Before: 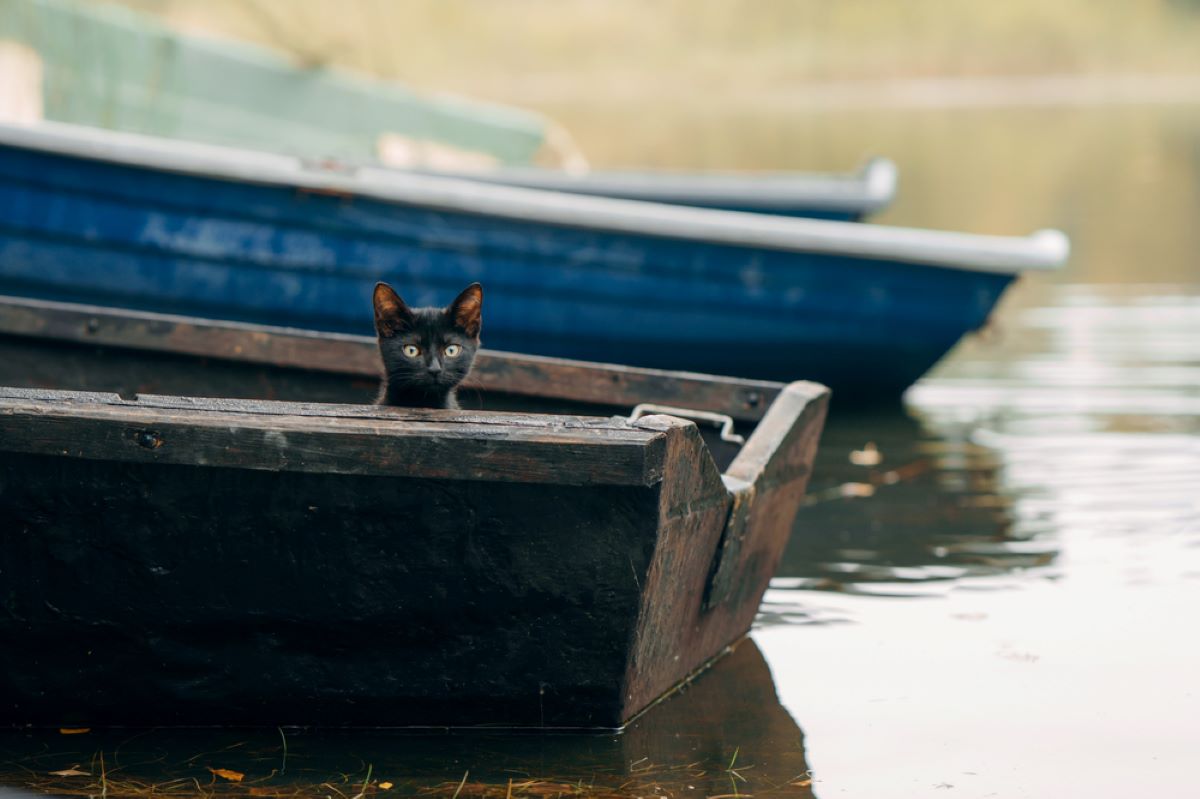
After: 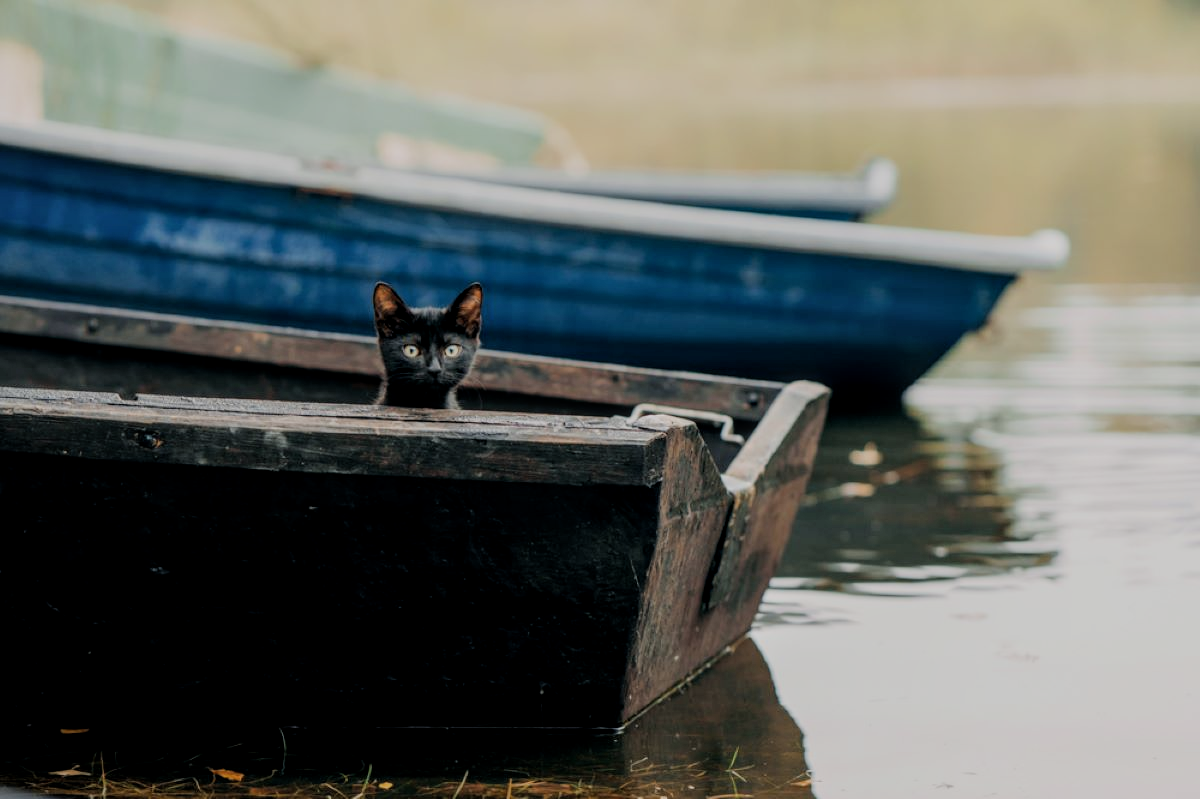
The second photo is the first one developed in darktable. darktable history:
filmic rgb: black relative exposure -7.16 EV, white relative exposure 5.38 EV, threshold 5.97 EV, hardness 3.02, enable highlight reconstruction true
local contrast: on, module defaults
